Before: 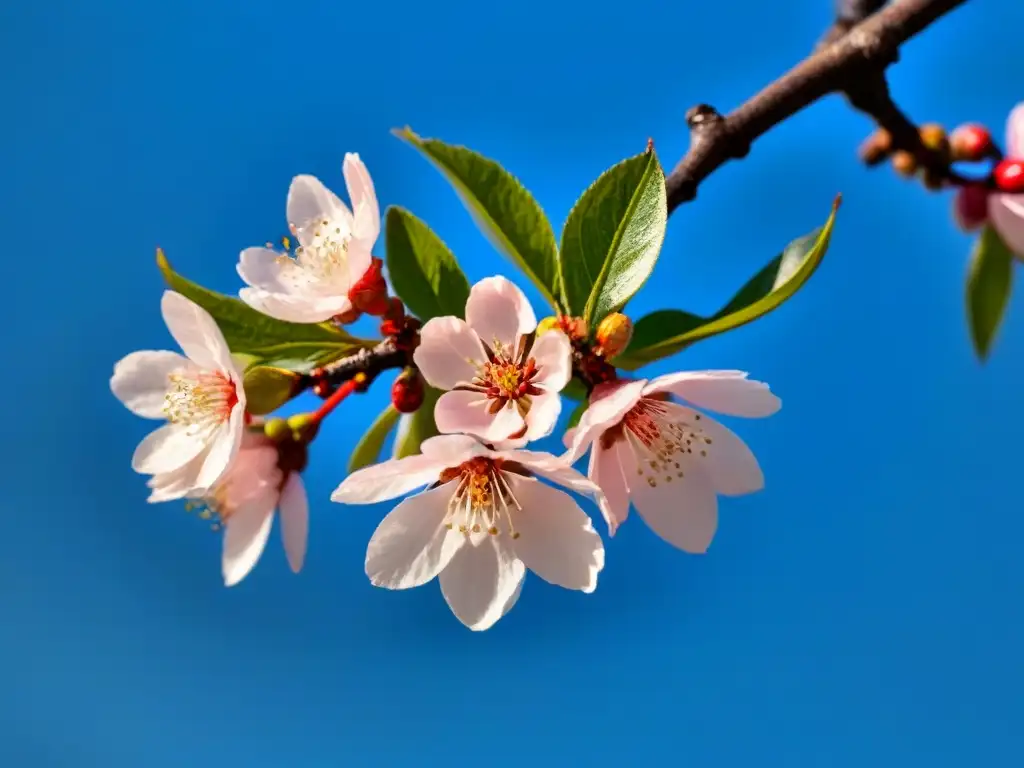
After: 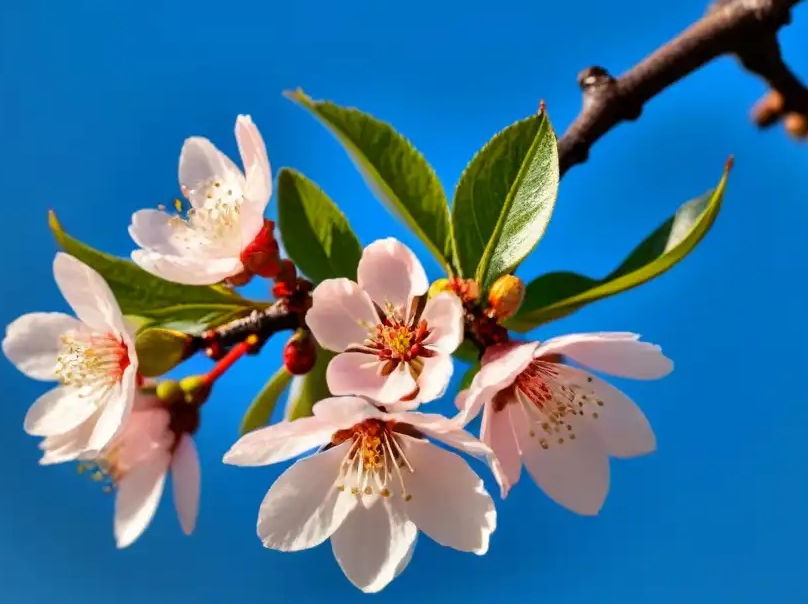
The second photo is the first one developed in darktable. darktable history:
tone equalizer: edges refinement/feathering 500, mask exposure compensation -1.57 EV, preserve details no
crop and rotate: left 10.603%, top 5.046%, right 10.474%, bottom 16.226%
